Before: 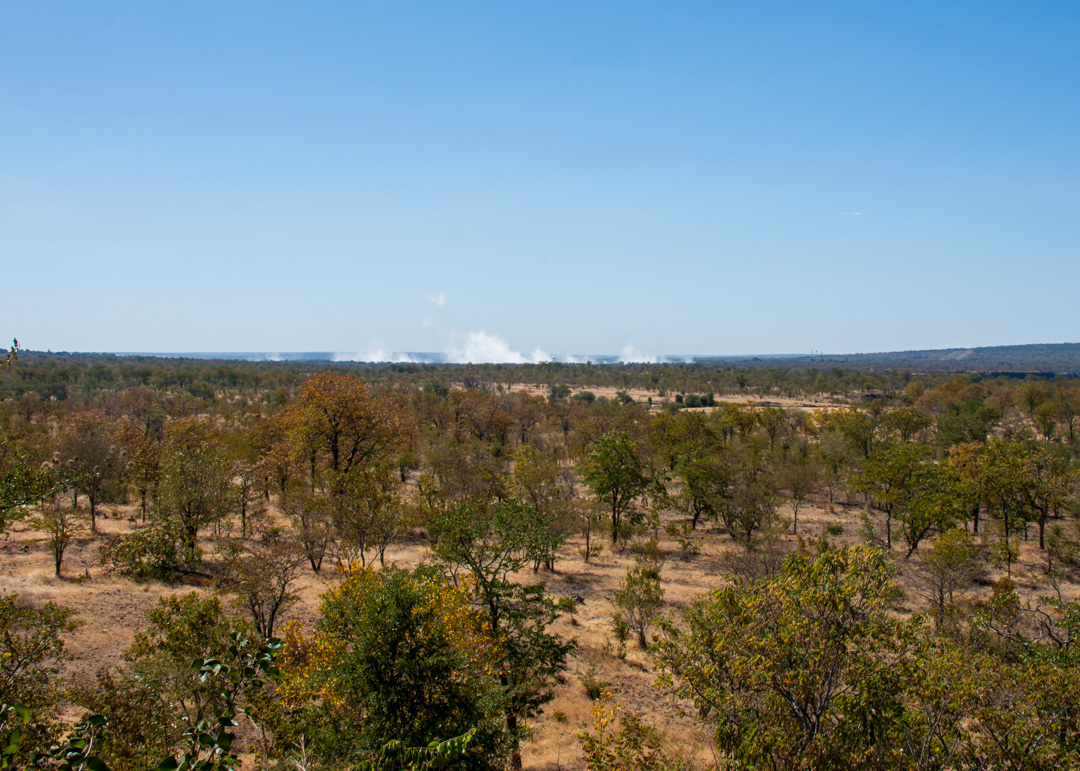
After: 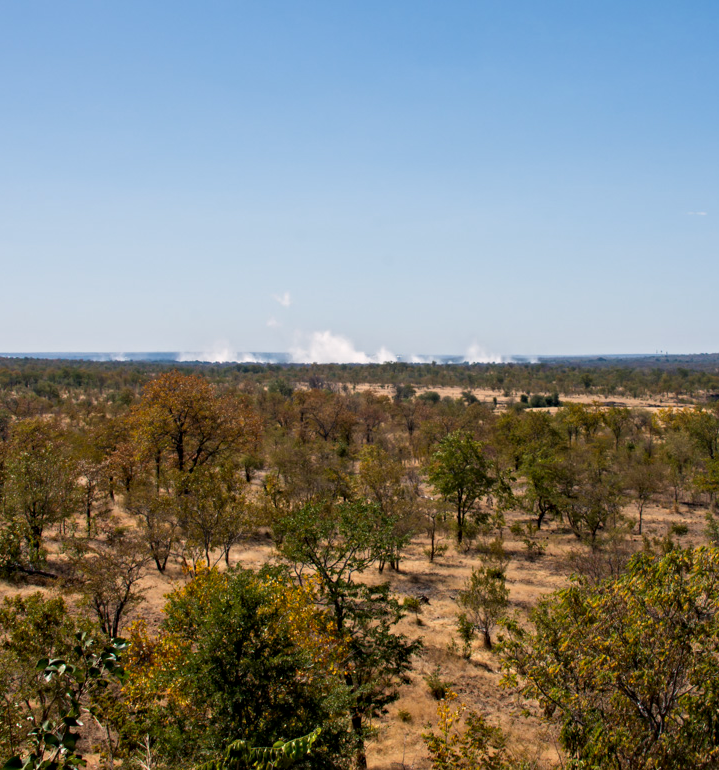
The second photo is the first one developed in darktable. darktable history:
color correction: highlights a* 3.84, highlights b* 5.07
crop and rotate: left 14.436%, right 18.898%
contrast equalizer: y [[0.5, 0.5, 0.544, 0.569, 0.5, 0.5], [0.5 ×6], [0.5 ×6], [0 ×6], [0 ×6]]
